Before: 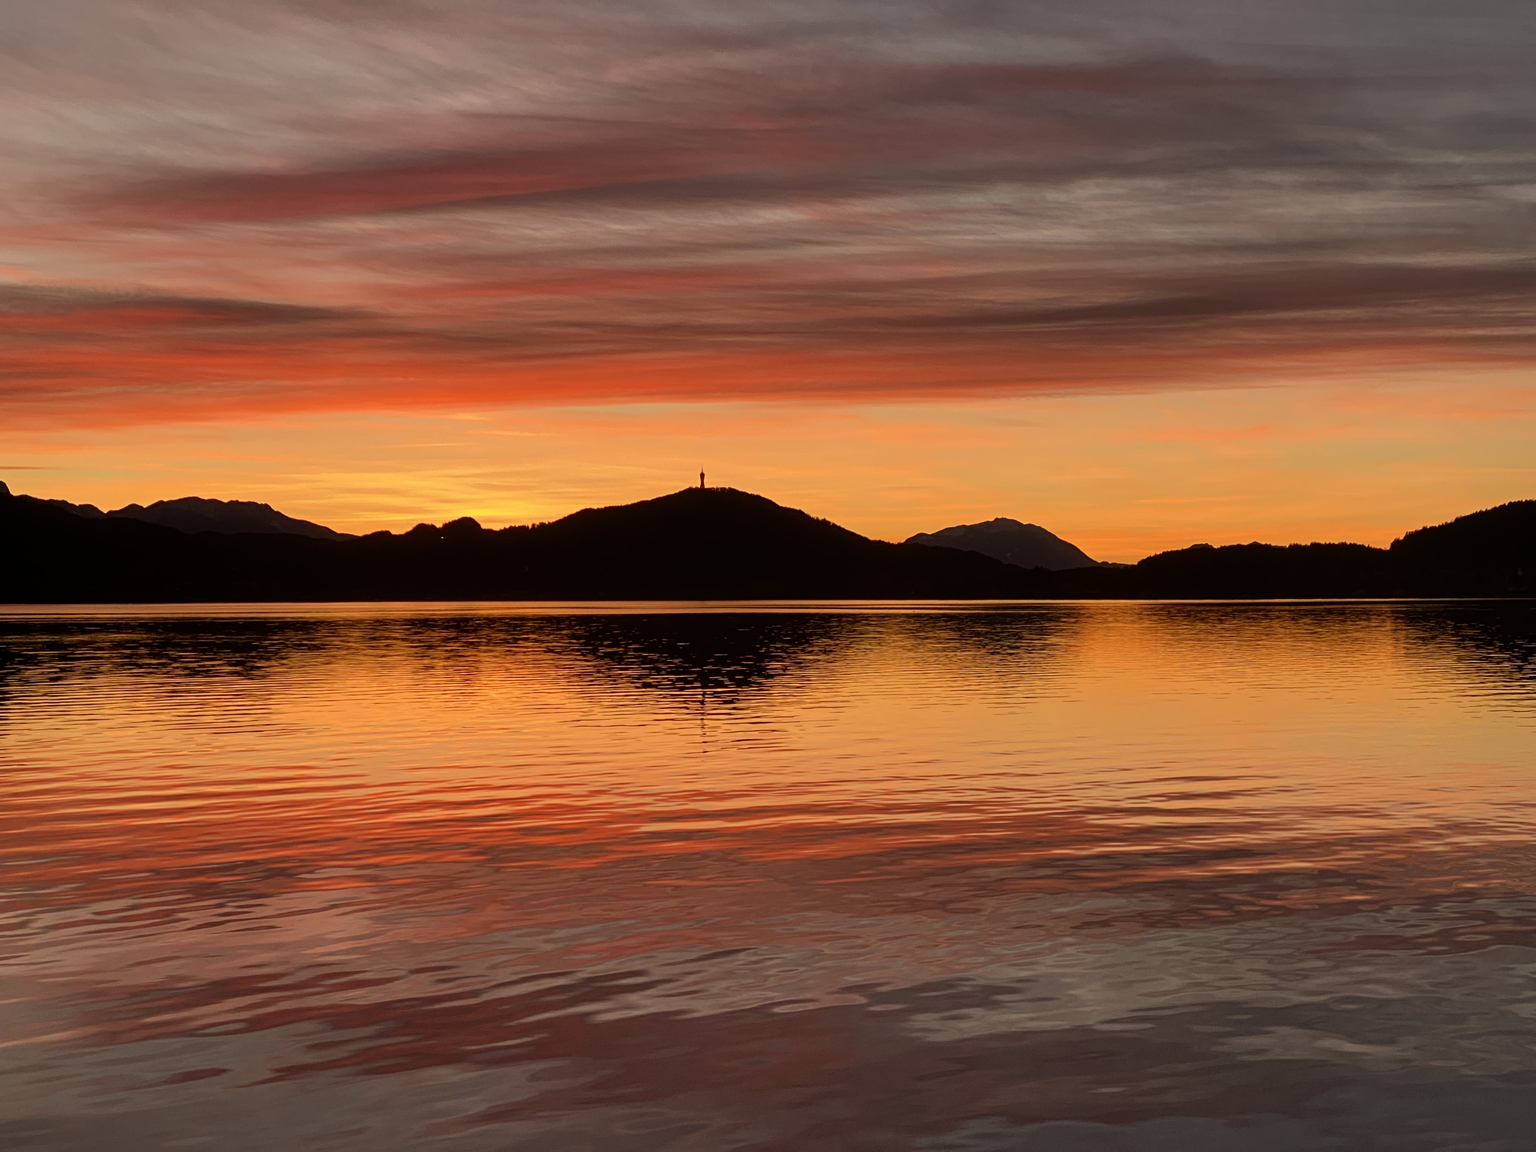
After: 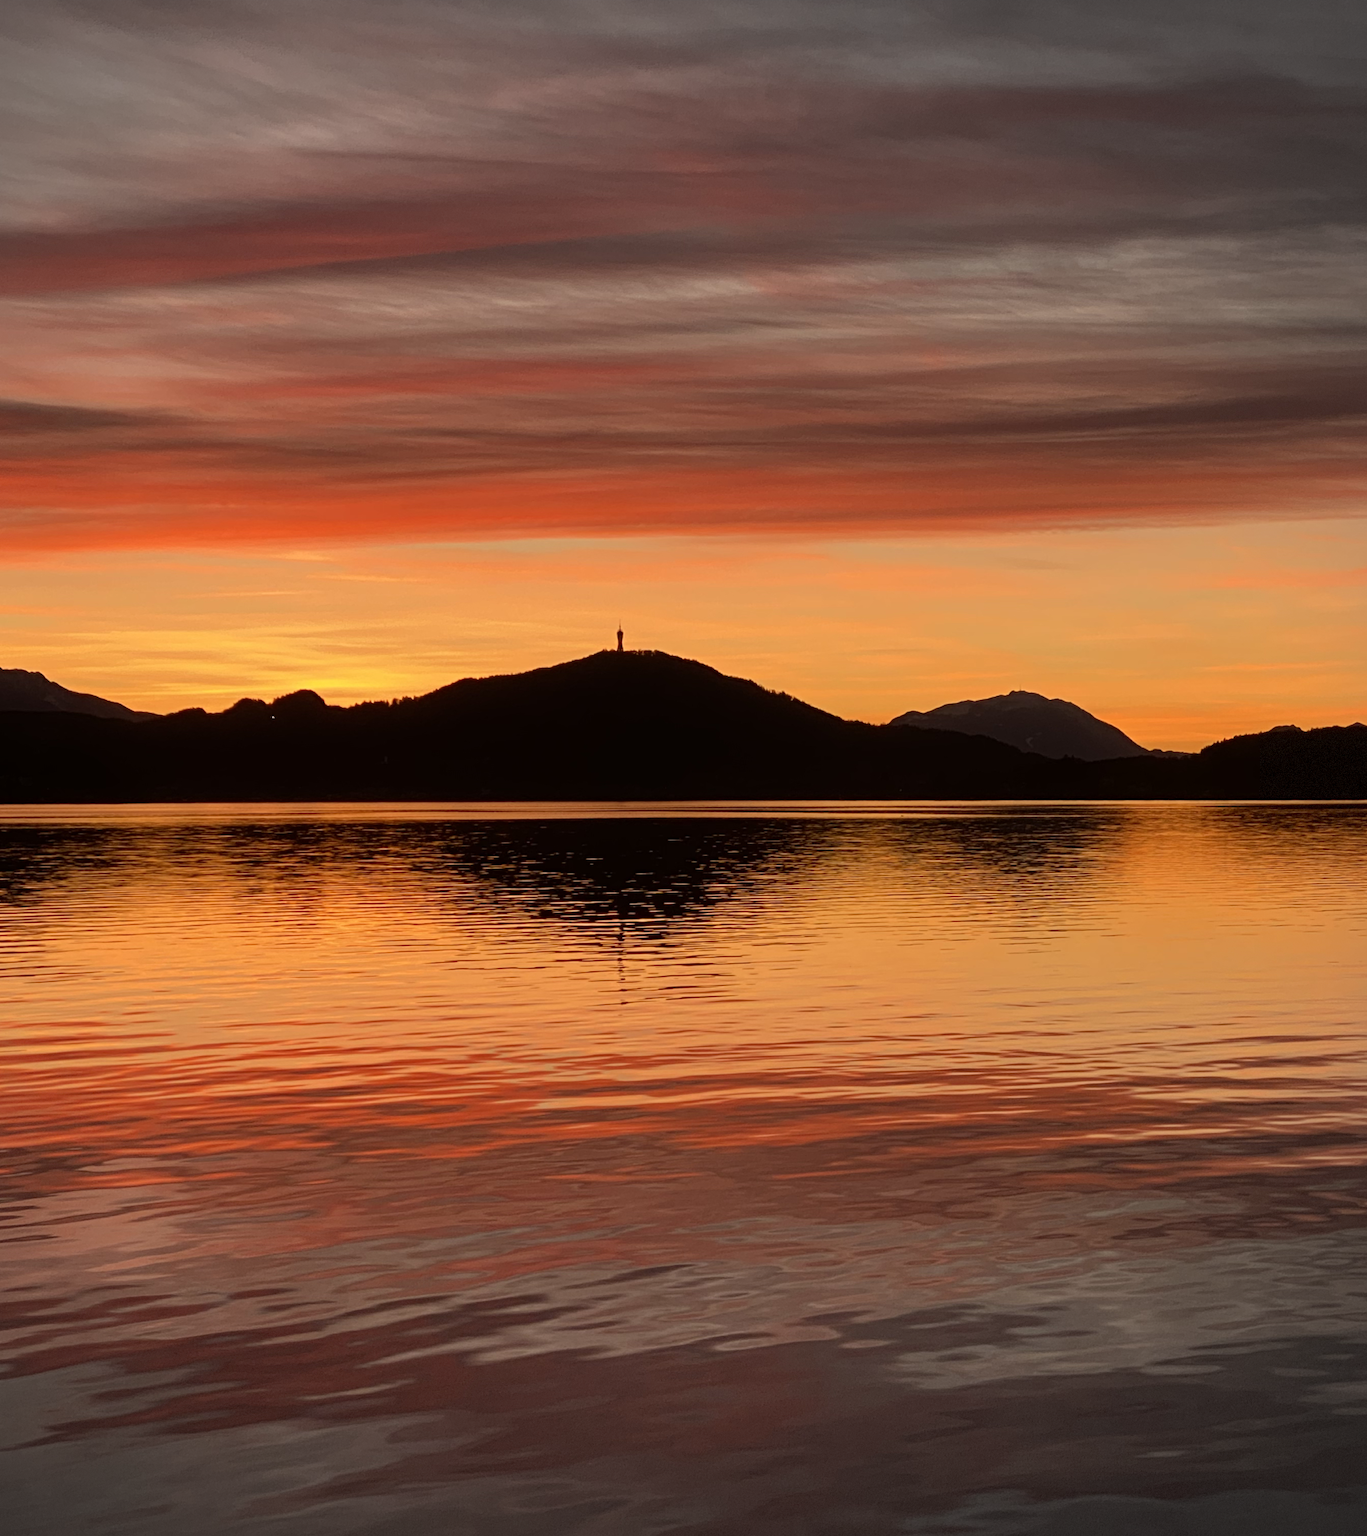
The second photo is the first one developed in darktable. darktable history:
crop and rotate: left 15.498%, right 17.773%
vignetting: fall-off start 85.39%, fall-off radius 80.5%, center (-0.117, -0.005), width/height ratio 1.215, dithering 8-bit output, unbound false
